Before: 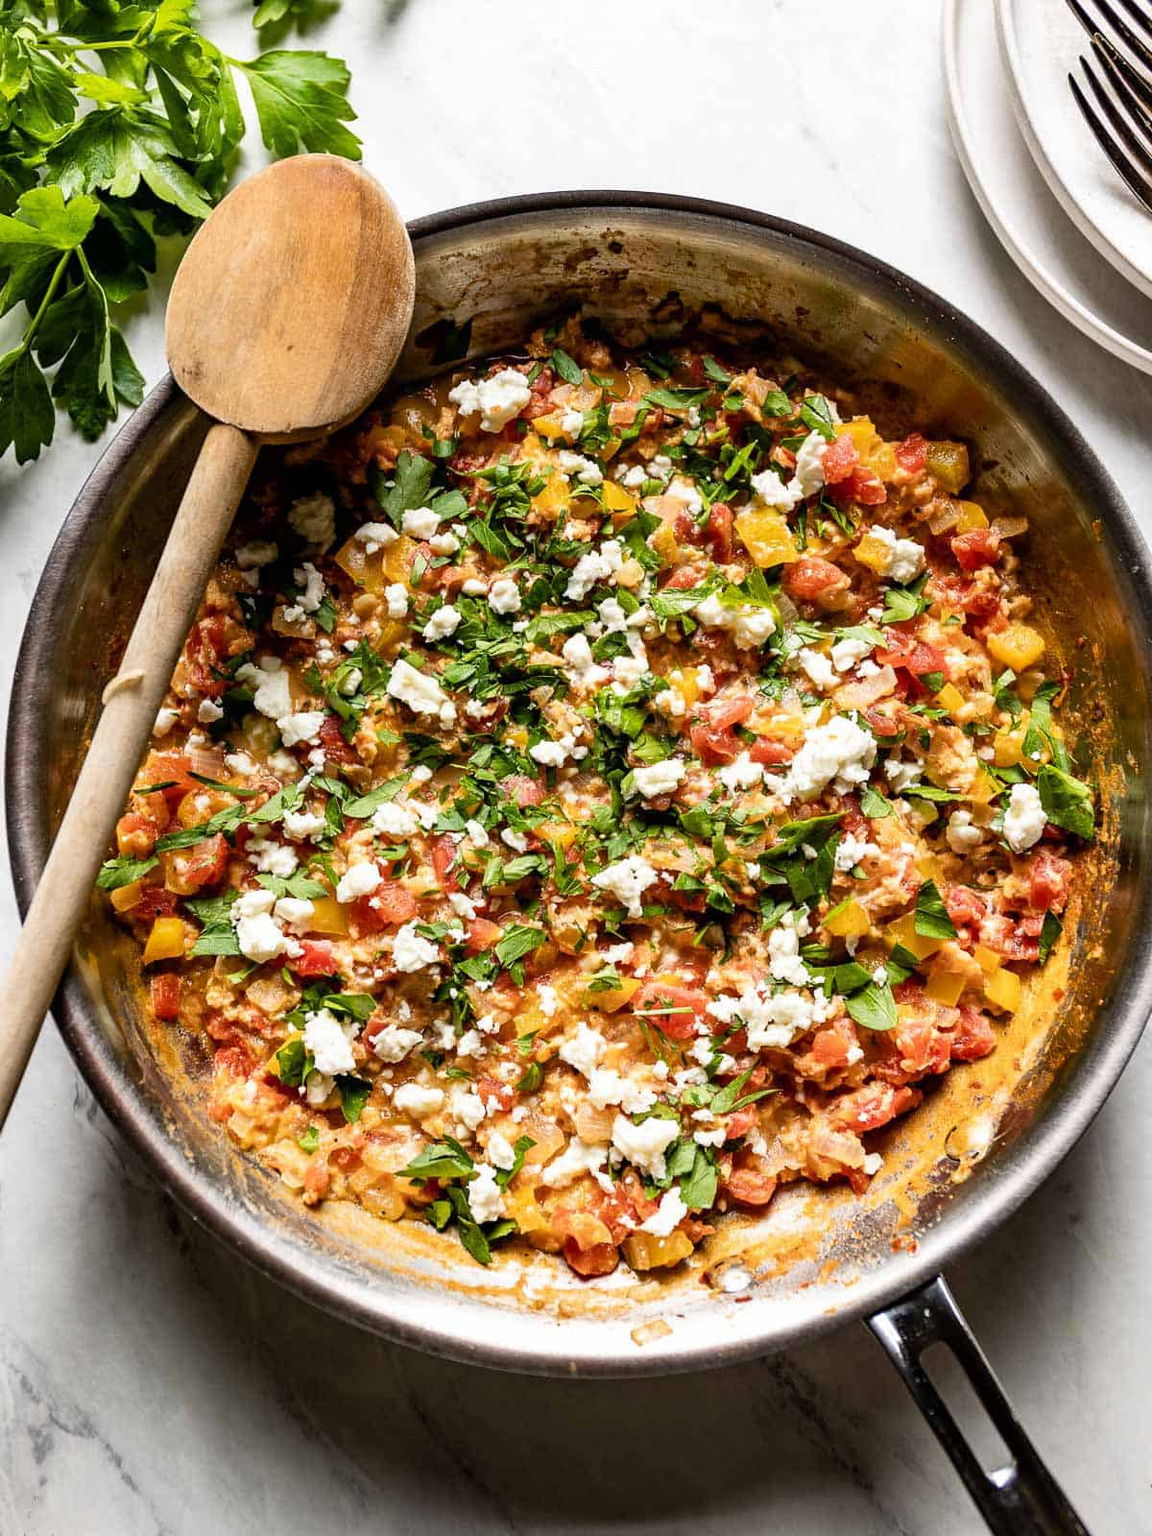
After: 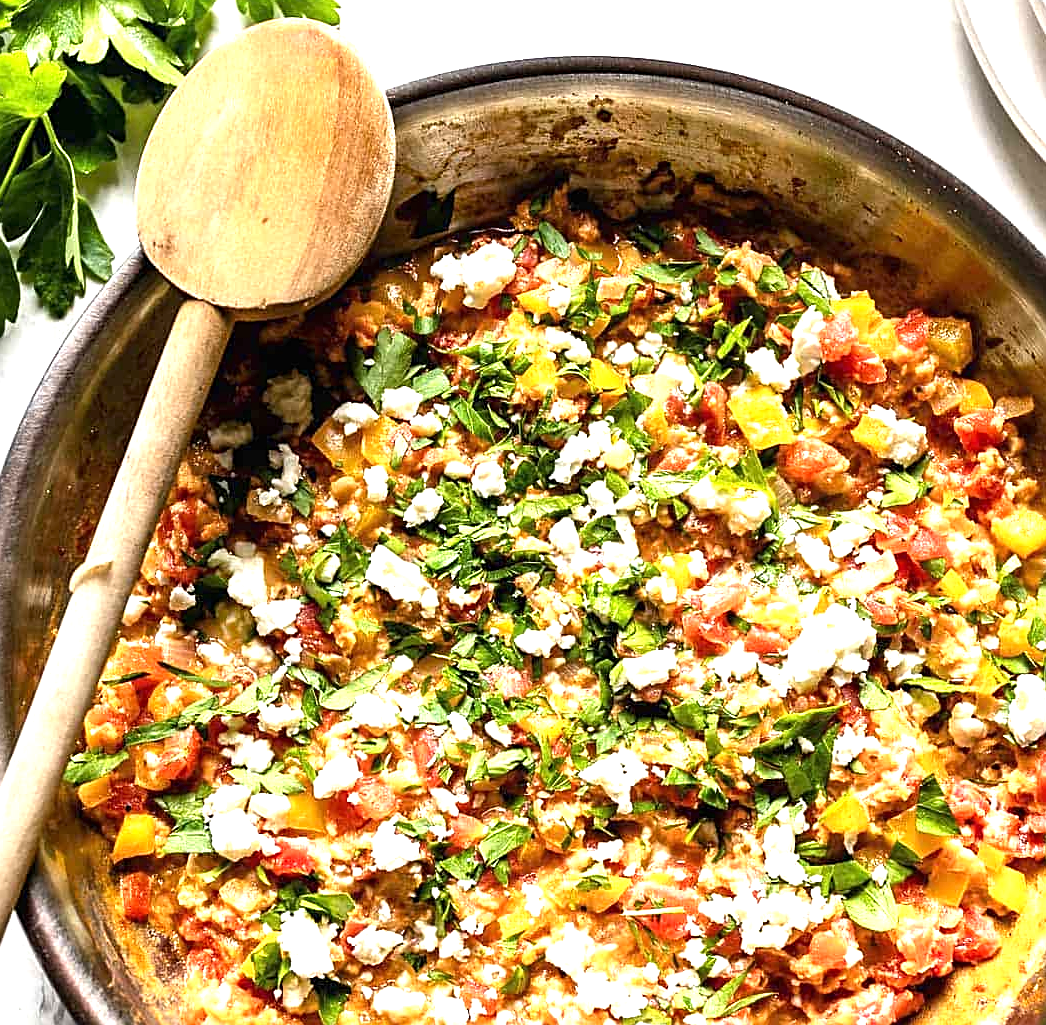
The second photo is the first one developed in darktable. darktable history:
crop: left 3.129%, top 8.892%, right 9.622%, bottom 26.996%
exposure: black level correction 0, exposure 1 EV, compensate highlight preservation false
sharpen: on, module defaults
